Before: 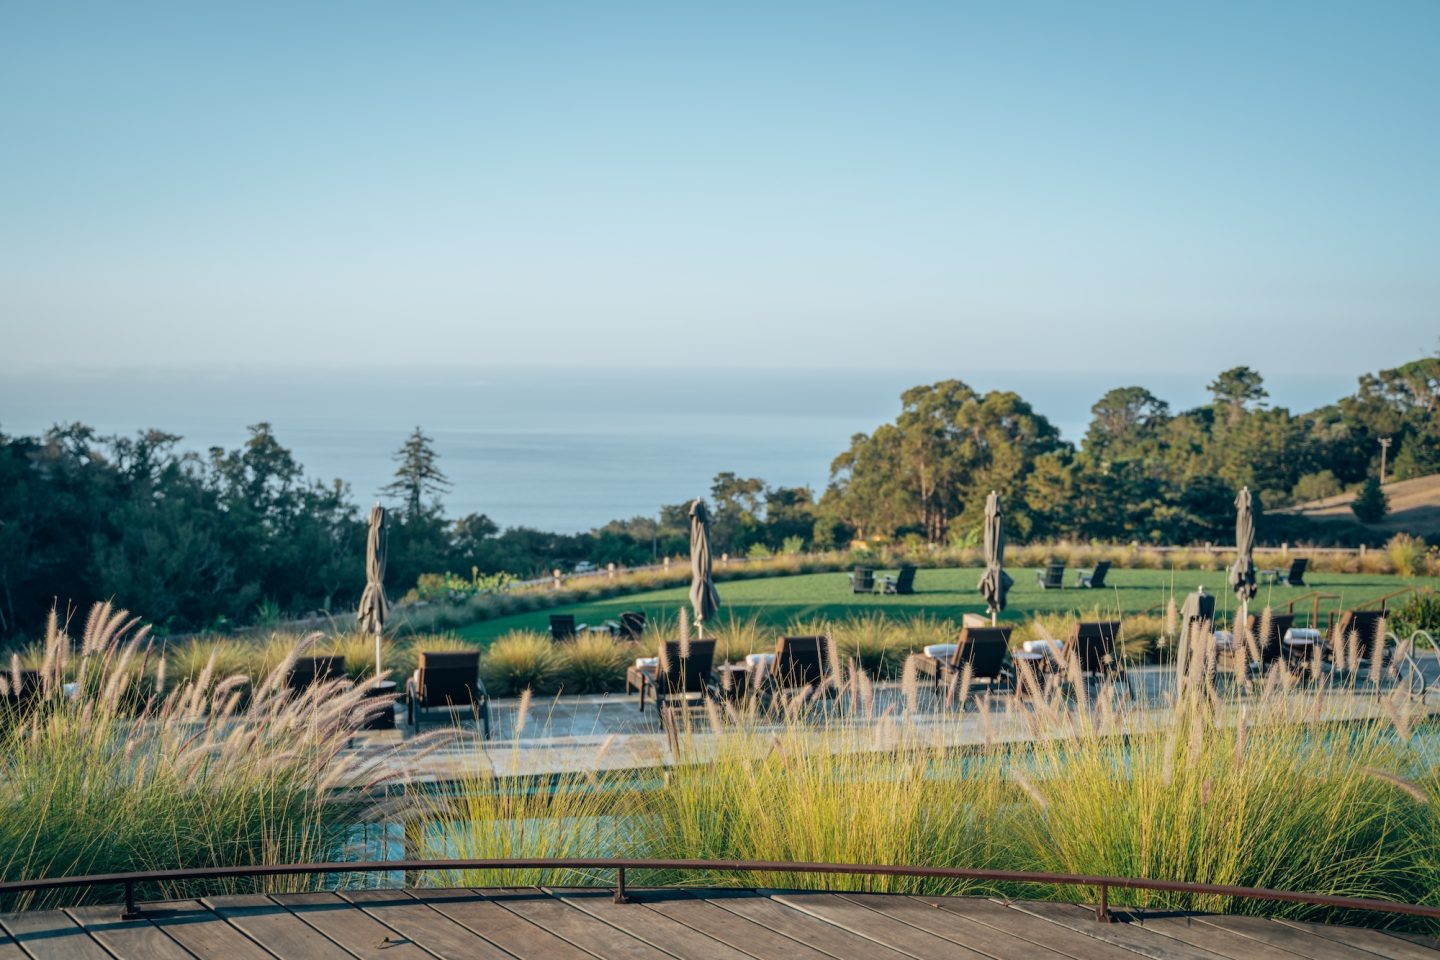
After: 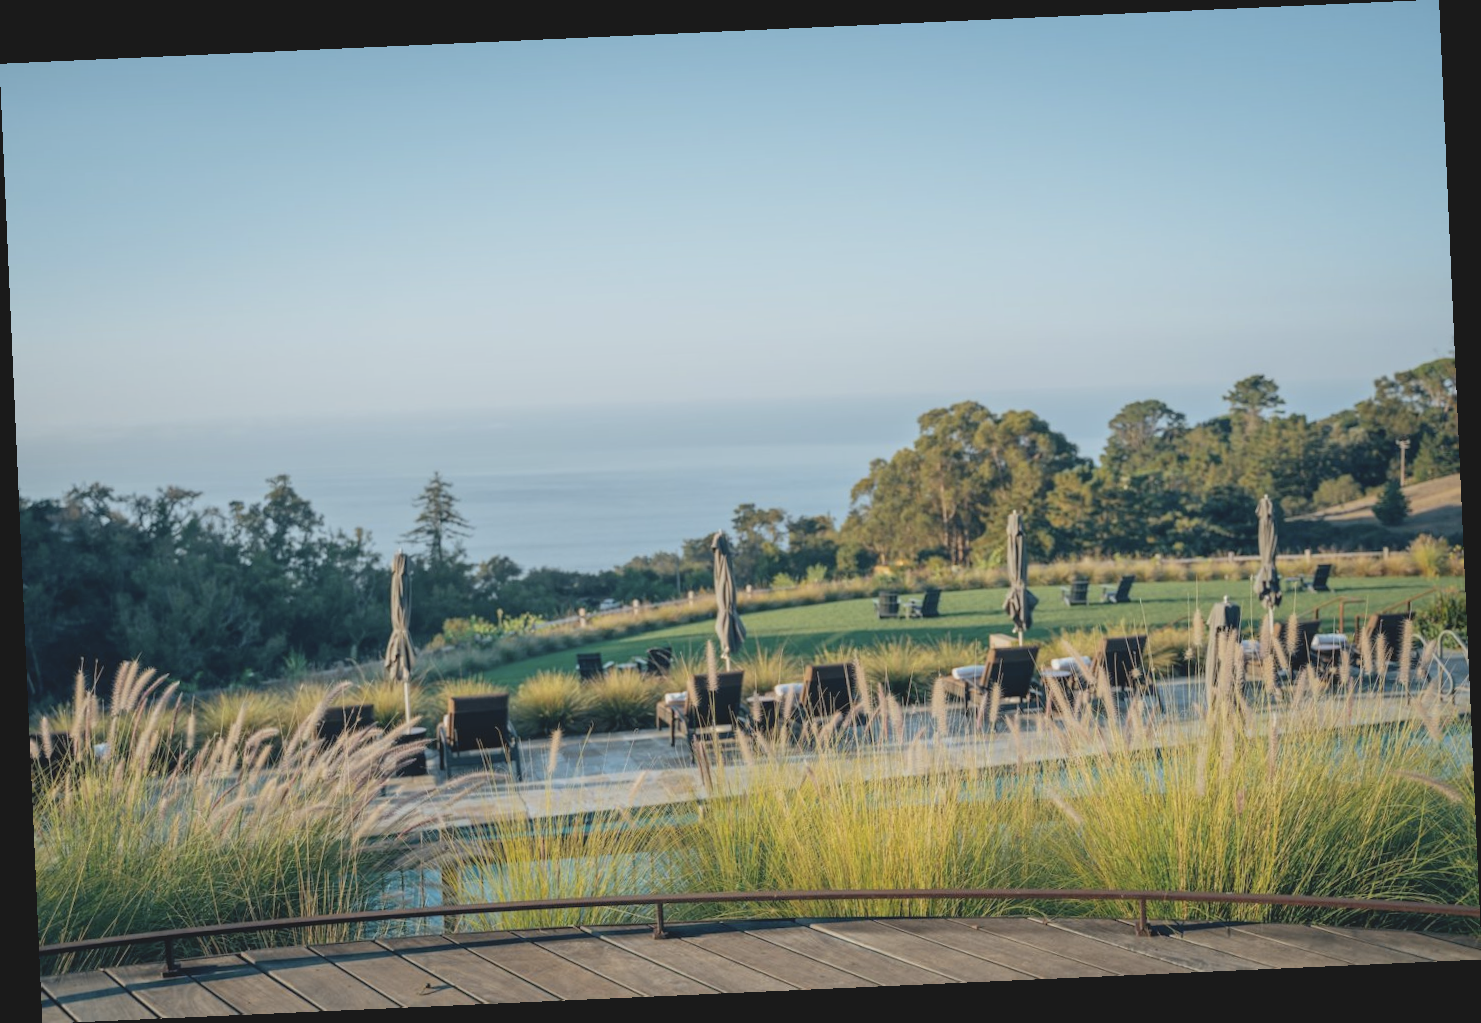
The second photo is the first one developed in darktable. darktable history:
rotate and perspective: rotation -2.56°, automatic cropping off
exposure: compensate highlight preservation false
color contrast: green-magenta contrast 0.81
contrast brightness saturation: contrast -0.15, brightness 0.05, saturation -0.12
